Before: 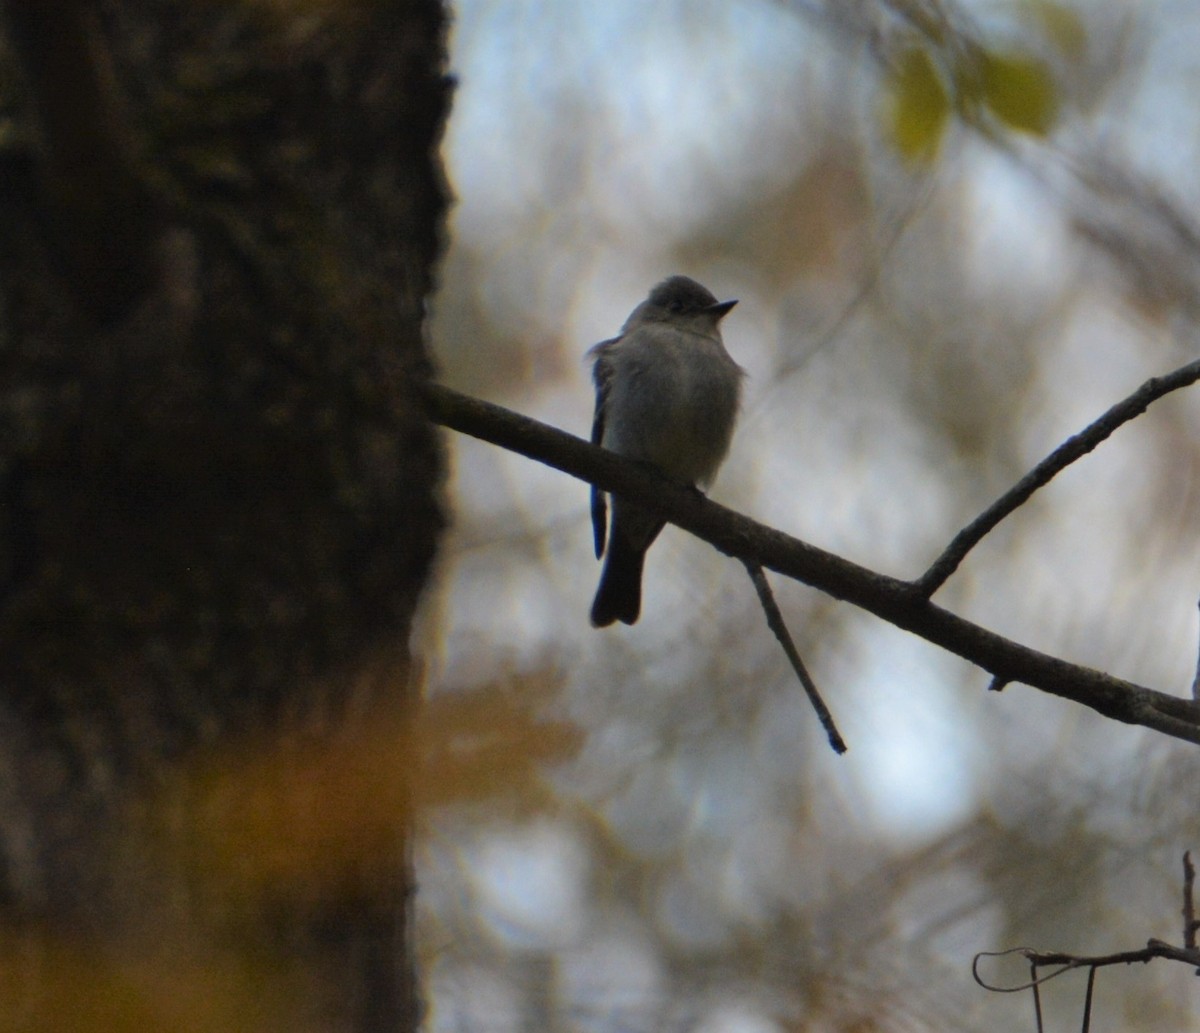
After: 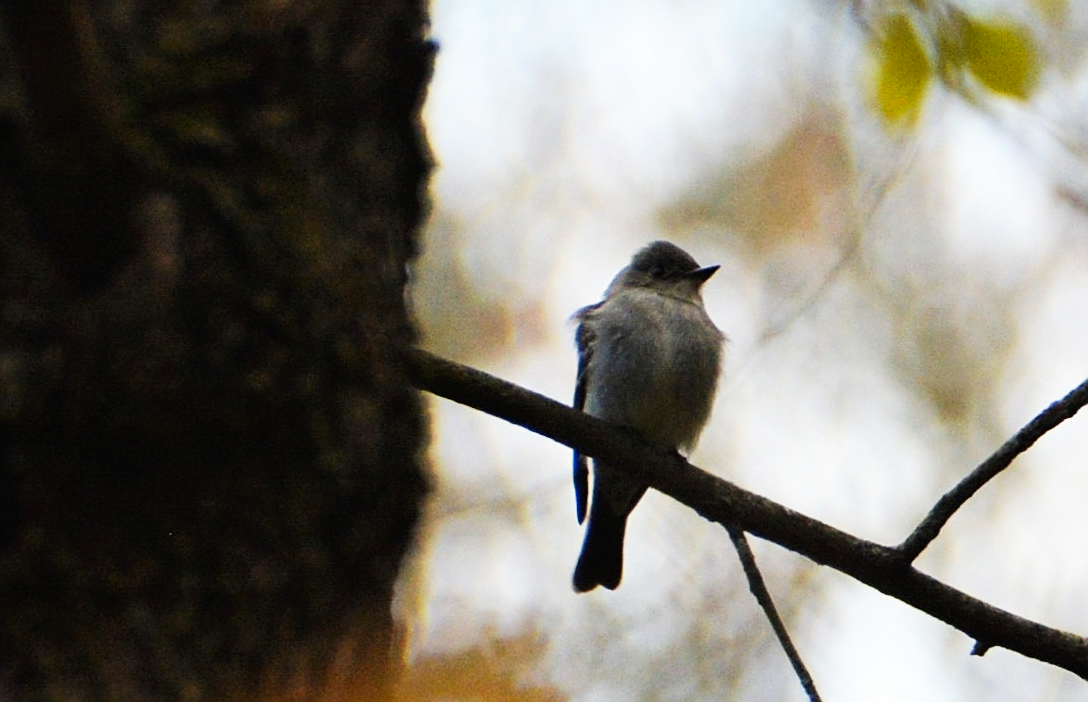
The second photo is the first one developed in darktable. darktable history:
crop: left 1.509%, top 3.452%, right 7.696%, bottom 28.452%
sharpen: on, module defaults
base curve: curves: ch0 [(0, 0) (0.007, 0.004) (0.027, 0.03) (0.046, 0.07) (0.207, 0.54) (0.442, 0.872) (0.673, 0.972) (1, 1)], preserve colors none
